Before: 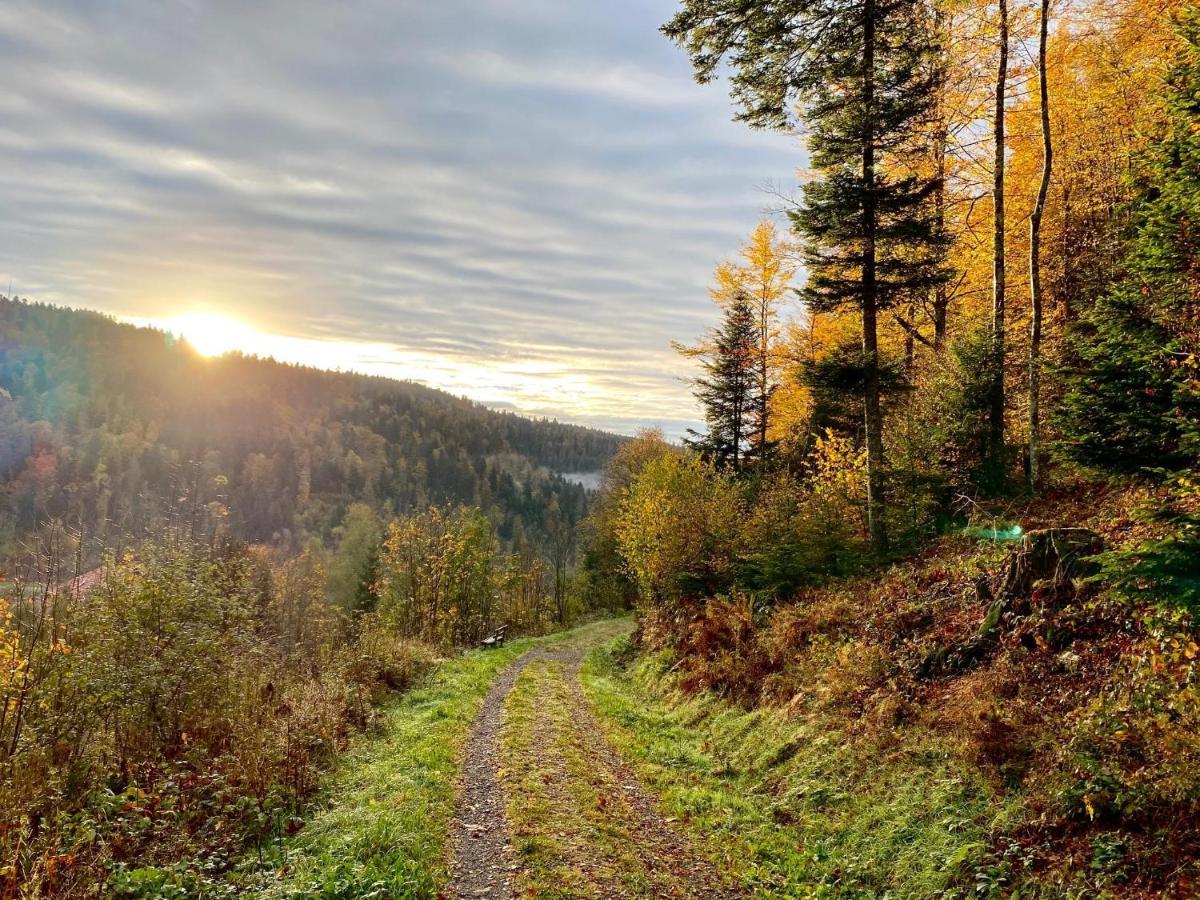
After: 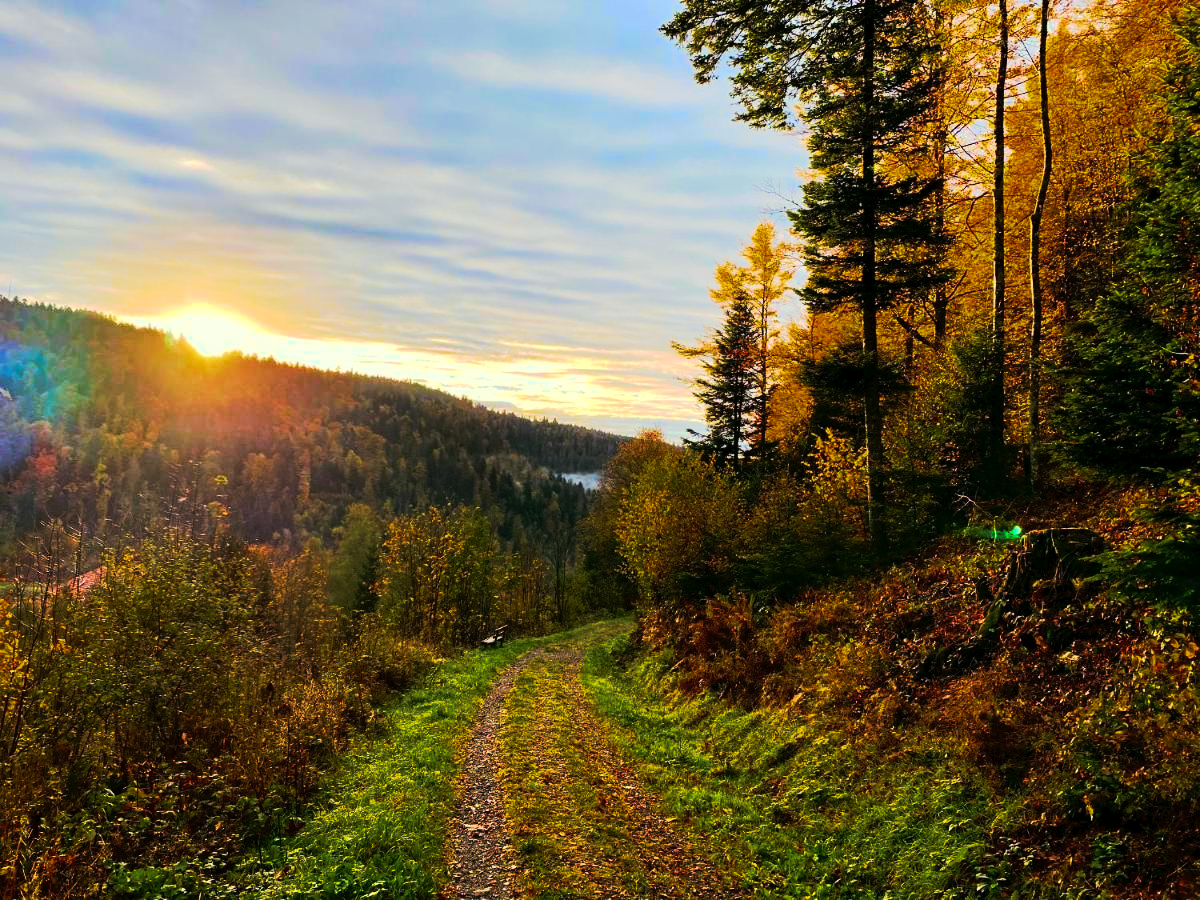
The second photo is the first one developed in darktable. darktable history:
tone curve: curves: ch0 [(0, 0) (0.003, 0.011) (0.011, 0.014) (0.025, 0.018) (0.044, 0.023) (0.069, 0.028) (0.1, 0.031) (0.136, 0.039) (0.177, 0.056) (0.224, 0.081) (0.277, 0.129) (0.335, 0.188) (0.399, 0.256) (0.468, 0.367) (0.543, 0.514) (0.623, 0.684) (0.709, 0.785) (0.801, 0.846) (0.898, 0.884) (1, 1)], preserve colors none
color look up table: target L [102.38, 70.78, 95.34, 94.14, 93.11, 59.26, 73.87, 58.57, 57.78, 74.24, 53.94, 46.97, 48.72, 26.1, 202.2, 84.85, 61.37, 59.28, 54.74, 51.88, 56.65, 34.74, 32.51, 25.71, 71.92, 62, 61.19, 61.58, 57.54, 54.89, 51.11, 56.44, 48.54, 50.18, 40.14, 34.03, 41.93, 7.361, 4.533, 94.58, 89.4, 88.62, 65.23, 71.9, 59.96, 54.59, 51.74, 33.9, 9.287], target a [-17.8, -13.57, -94.49, -102.25, -98.04, -30.91, -35.78, -25.63, -6.469, -50.9, -26.73, -20.82, -20.71, -23.33, 0, 51.7, 18.95, 36.9, 9.234, 40.6, 54.75, 37.97, 38.63, 11.95, 71.41, 9.751, 74.99, 76.72, 7.474, 27.79, 39.37, 61.39, 40.2, 51.42, 38.54, 0, 44.18, 43.73, 30.98, -88.27, -39.99, -72.66, -8.689, -28.69, -2.841, 12.28, -8.479, 12.44, -24.6], target b [71.24, 45.16, 68.67, 51.54, 39.8, 31.58, 12.64, 31.67, 32.82, 19.51, 31.73, 32.15, 11.82, 39.9, -0.002, 17.47, 38.74, 27.55, 37.07, 43.76, 3.656, 46.01, 4.496, 40.94, -54.88, -52.49, -70.07, -71.8, -79.79, -3.066, -89.95, -77.08, -2.677, -89.91, -19.46, -0.004, -104.72, -47.65, 0.496, -14.93, -24.93, -29.02, -67.9, -52.21, -58.57, -83.31, -16.25, -31.76, 3.335], num patches 49
